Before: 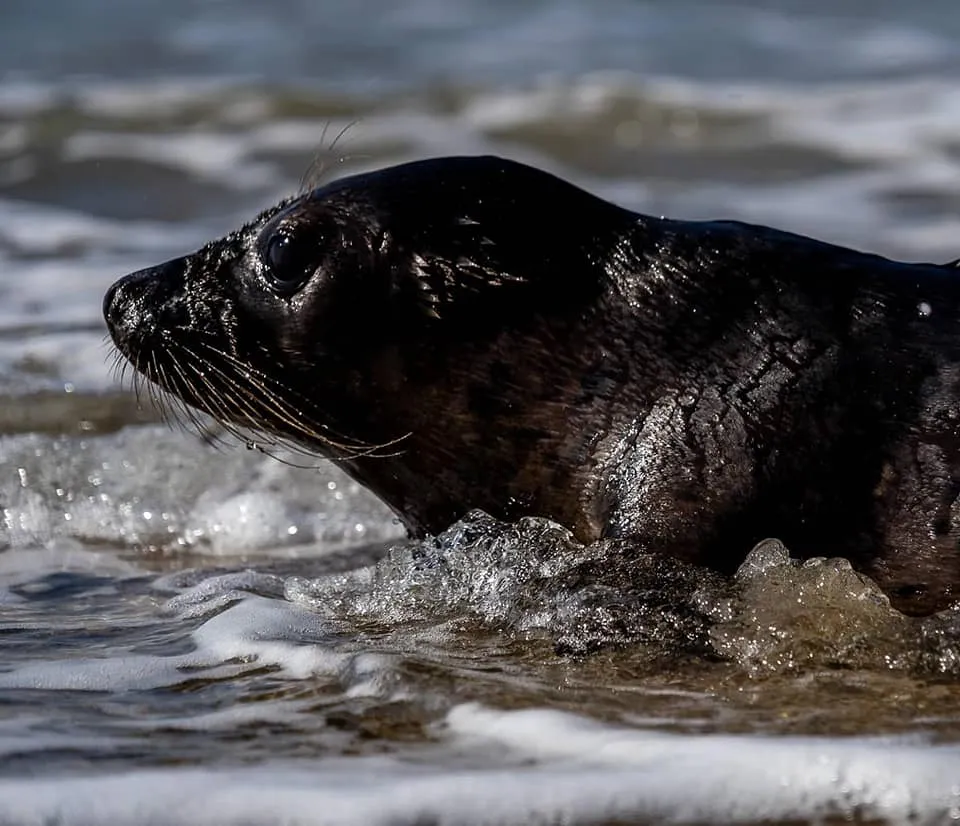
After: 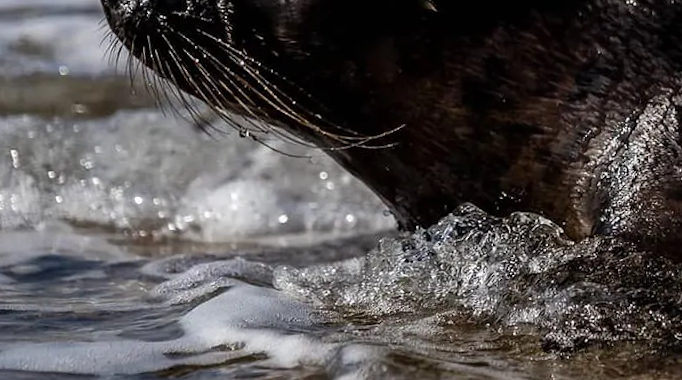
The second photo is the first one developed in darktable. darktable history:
crop: top 36.498%, right 27.964%, bottom 14.995%
rotate and perspective: rotation 1.57°, crop left 0.018, crop right 0.982, crop top 0.039, crop bottom 0.961
